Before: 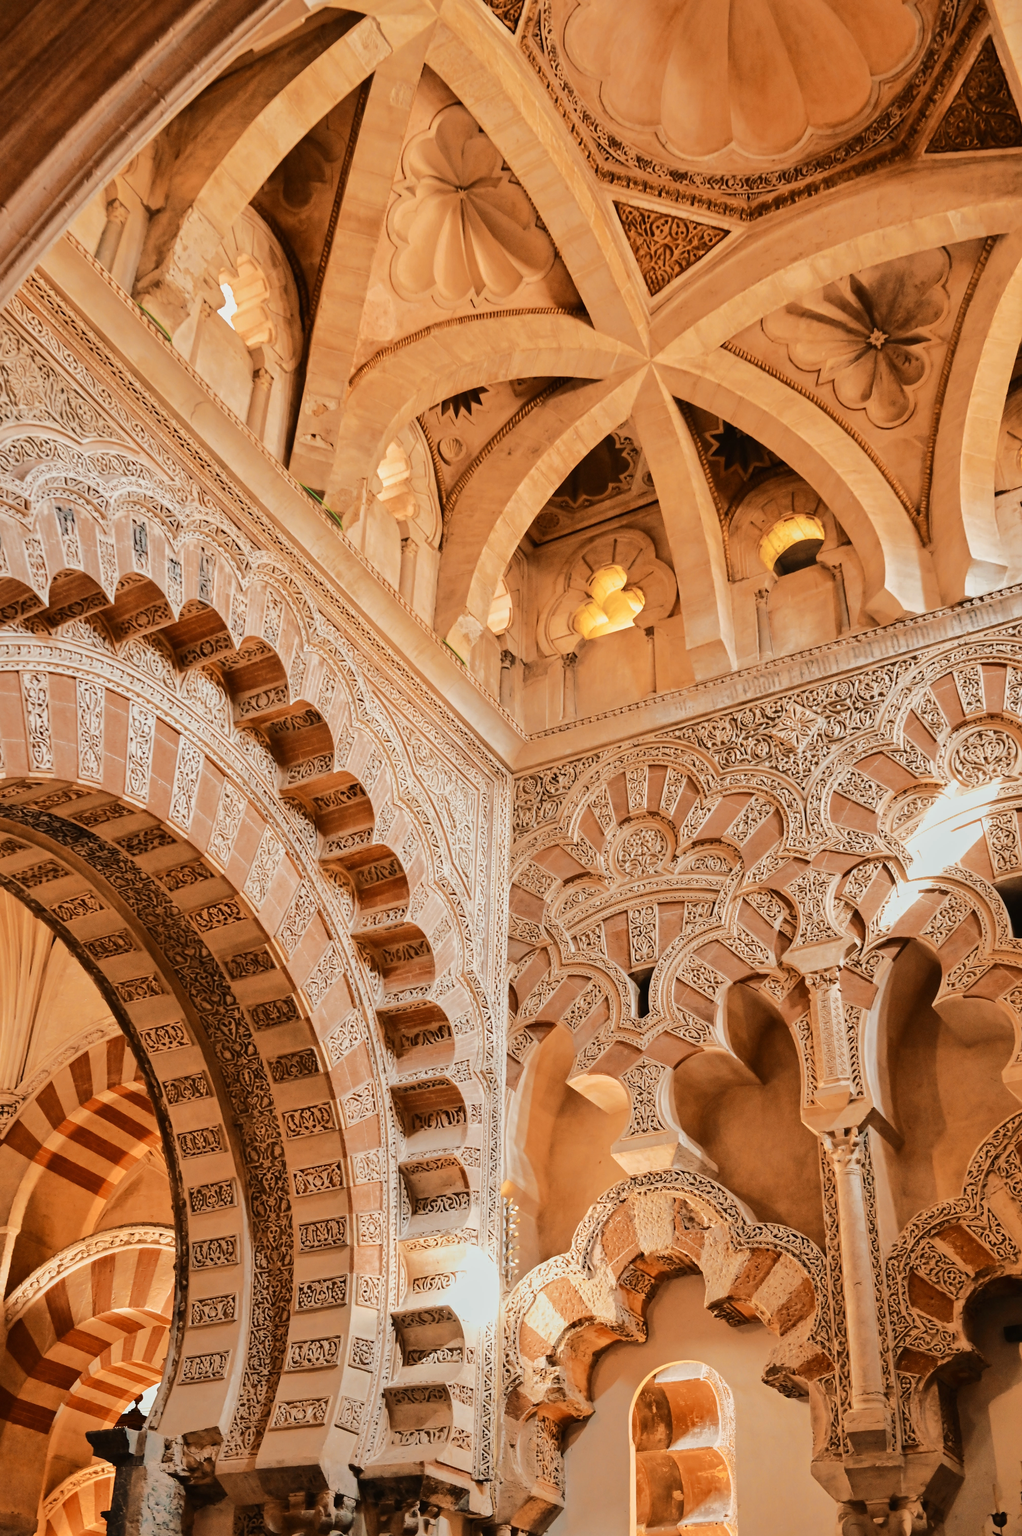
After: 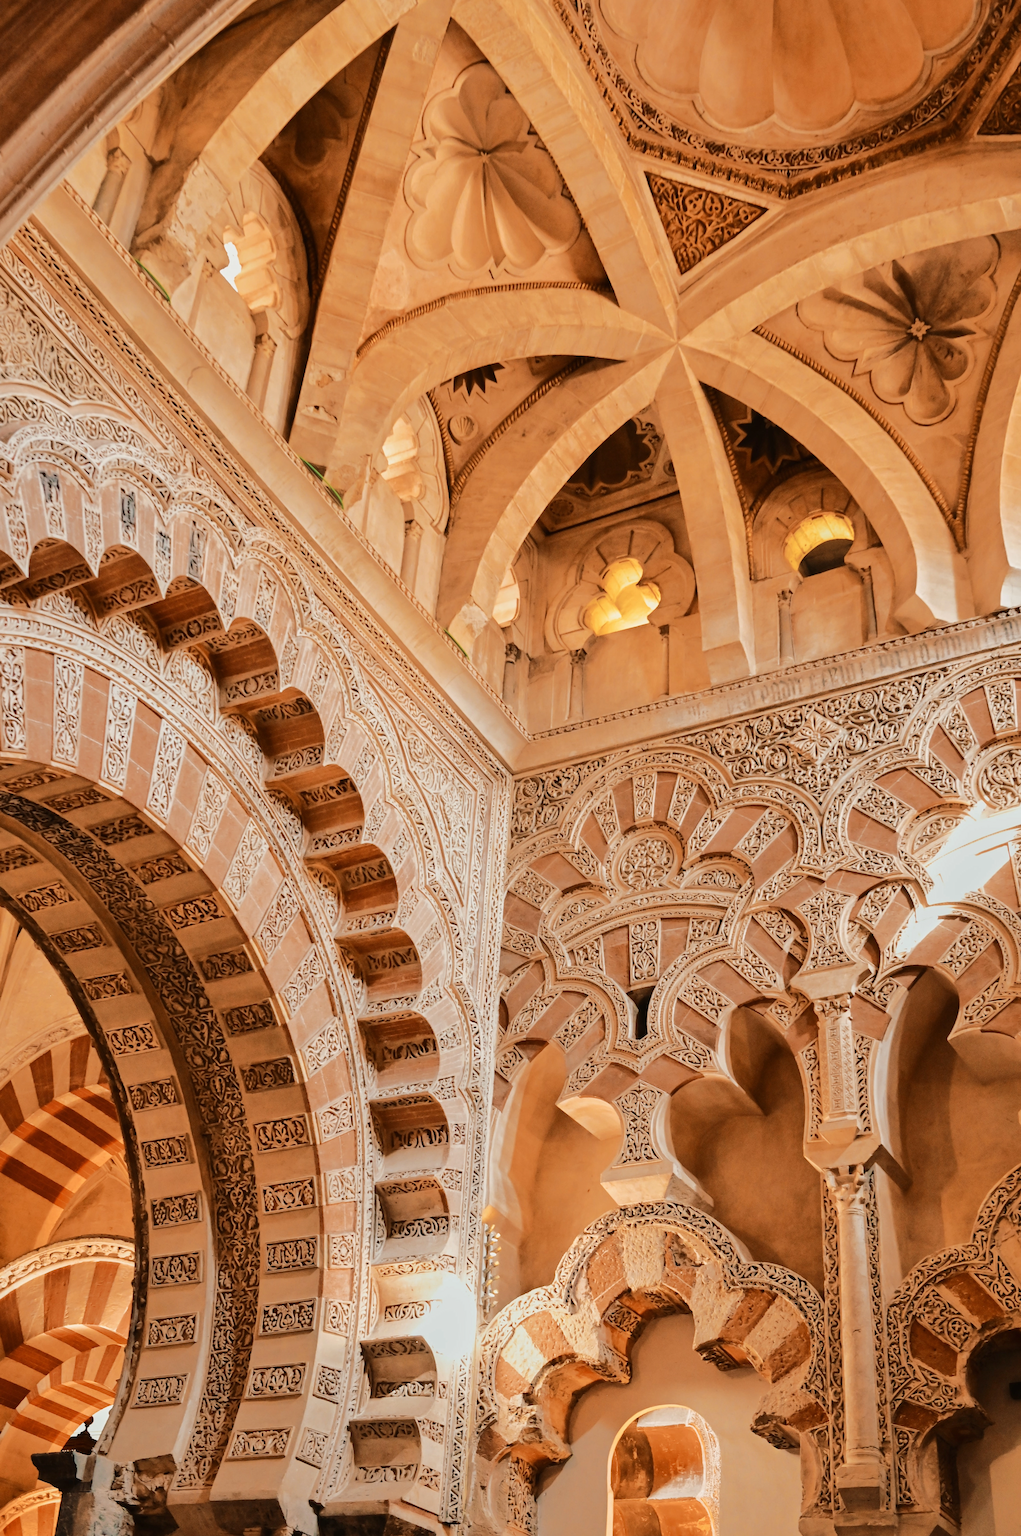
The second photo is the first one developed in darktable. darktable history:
color correction: highlights b* 0.01
tone equalizer: edges refinement/feathering 500, mask exposure compensation -1.57 EV, preserve details no
crop and rotate: angle -2.37°
